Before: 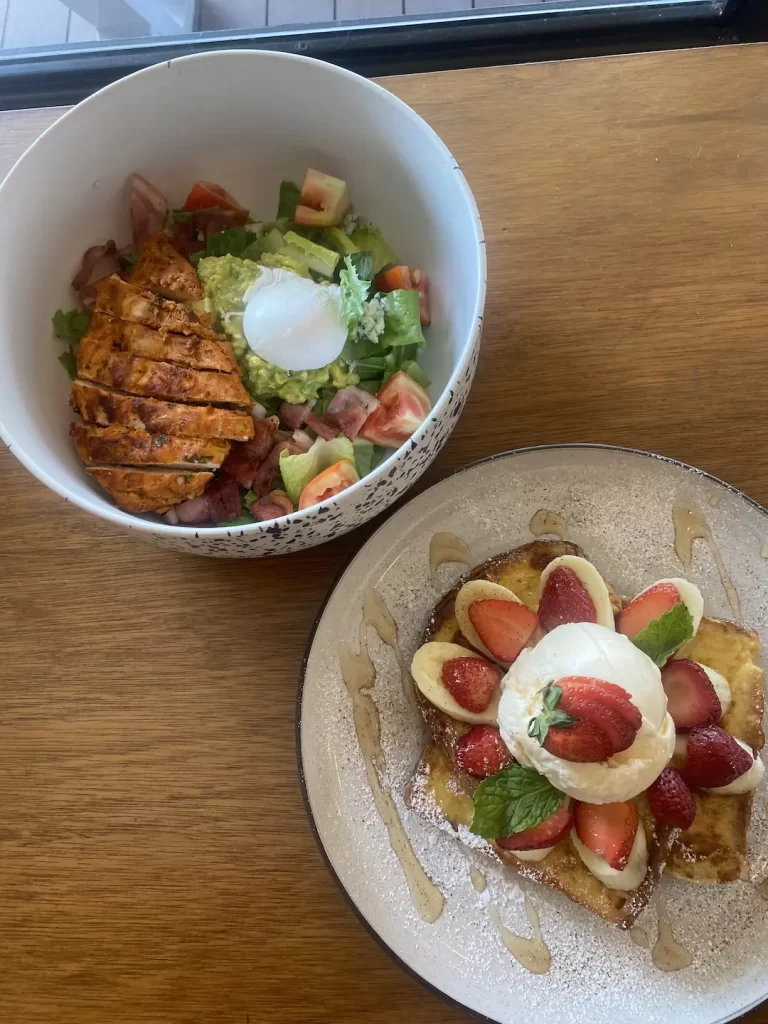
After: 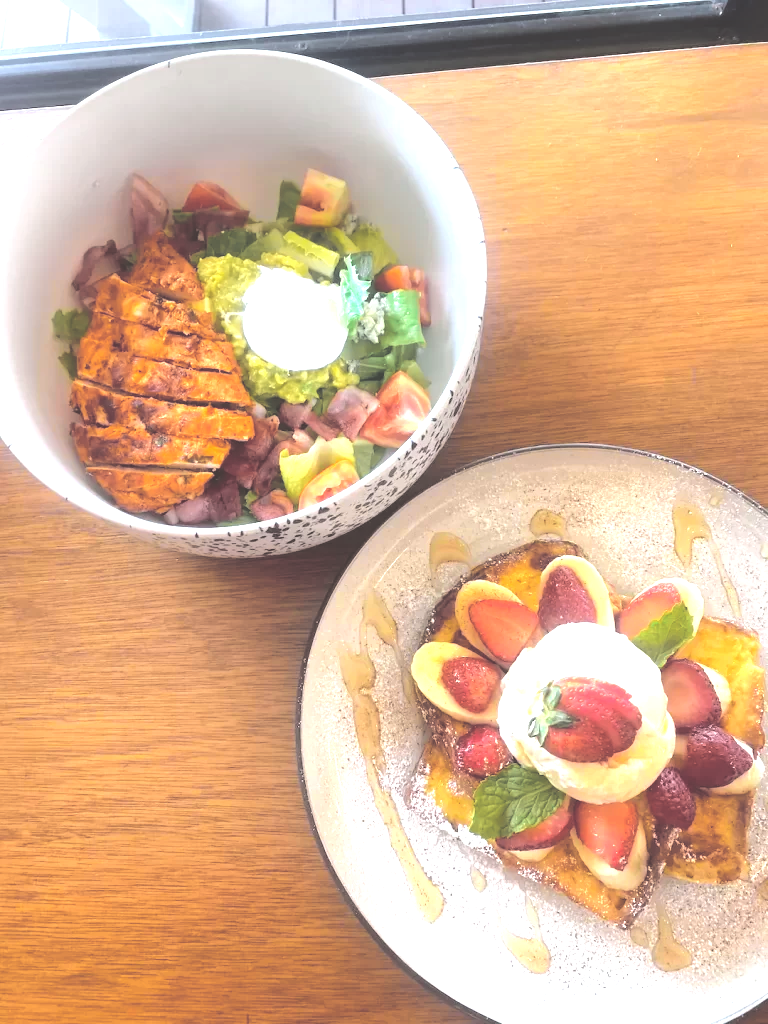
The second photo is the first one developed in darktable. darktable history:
tone curve: curves: ch0 [(0, 0.032) (0.094, 0.08) (0.265, 0.208) (0.41, 0.417) (0.485, 0.524) (0.638, 0.673) (0.845, 0.828) (0.994, 0.964)]; ch1 [(0, 0) (0.161, 0.092) (0.37, 0.302) (0.437, 0.456) (0.469, 0.482) (0.498, 0.504) (0.576, 0.583) (0.644, 0.638) (0.725, 0.765) (1, 1)]; ch2 [(0, 0) (0.352, 0.403) (0.45, 0.469) (0.502, 0.504) (0.54, 0.521) (0.589, 0.576) (1, 1)], color space Lab, independent channels, preserve colors none
exposure: black level correction -0.023, exposure 1.397 EV, compensate highlight preservation false
color zones: curves: ch0 [(0.224, 0.526) (0.75, 0.5)]; ch1 [(0.055, 0.526) (0.224, 0.761) (0.377, 0.526) (0.75, 0.5)]
